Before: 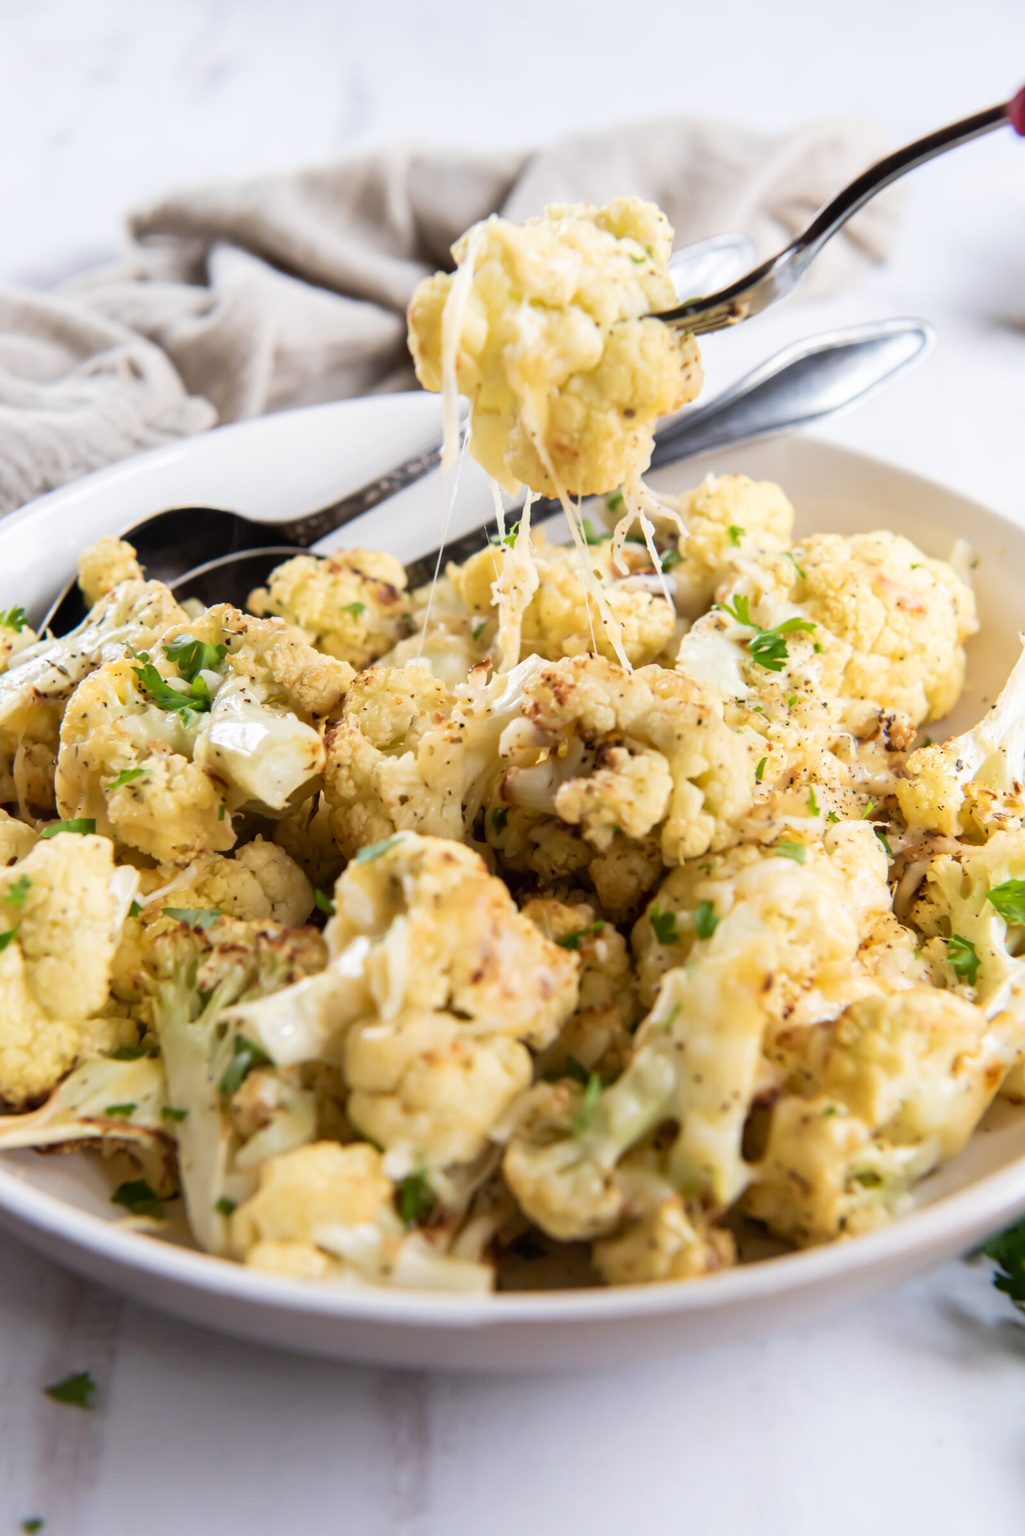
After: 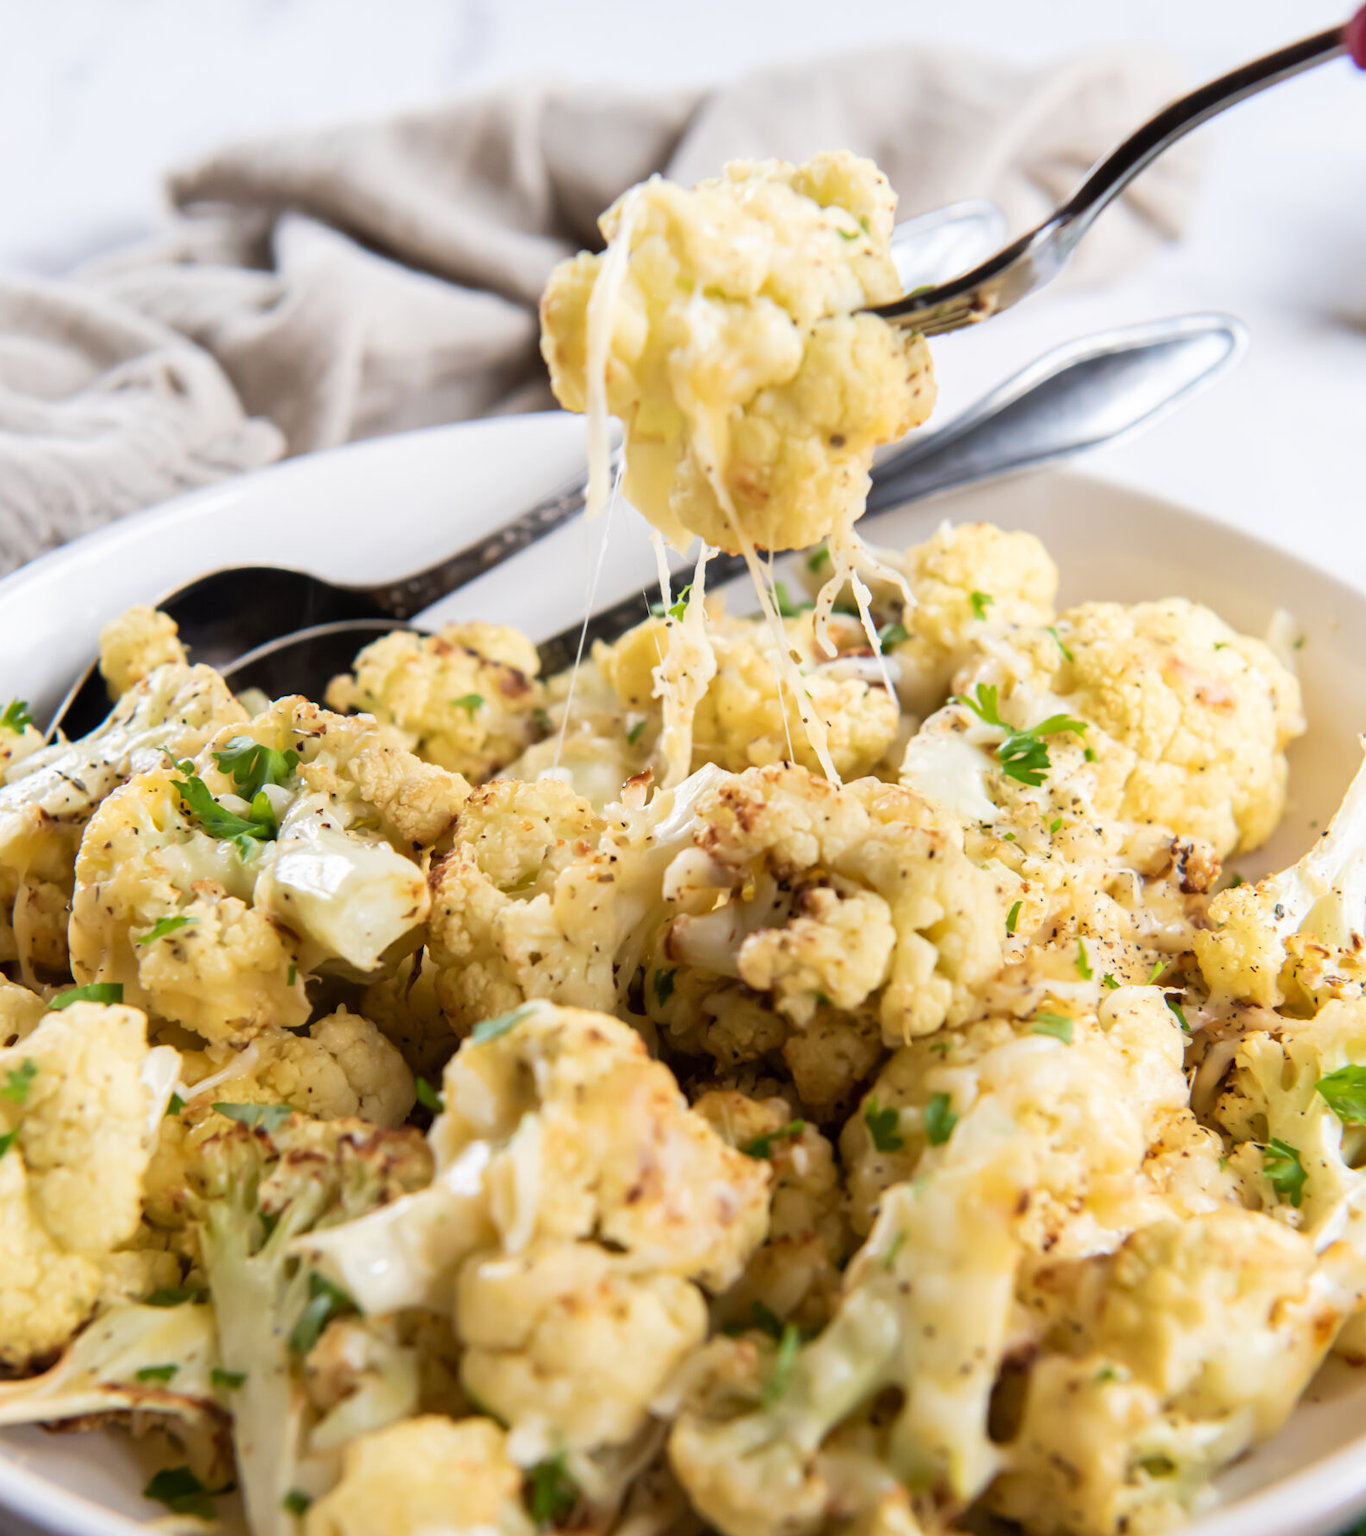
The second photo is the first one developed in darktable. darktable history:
crop: left 0.387%, top 5.469%, bottom 19.809%
white balance: red 1, blue 1
